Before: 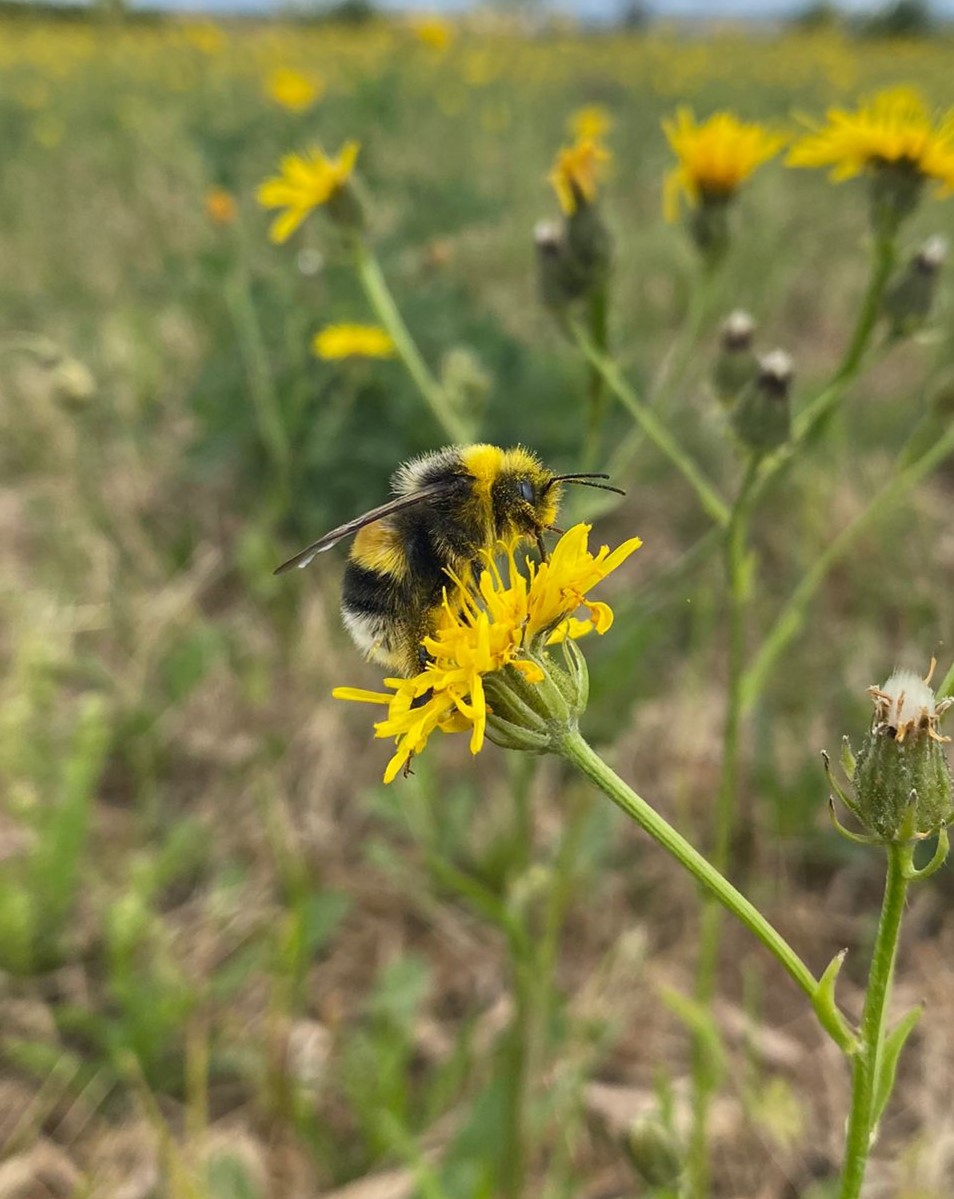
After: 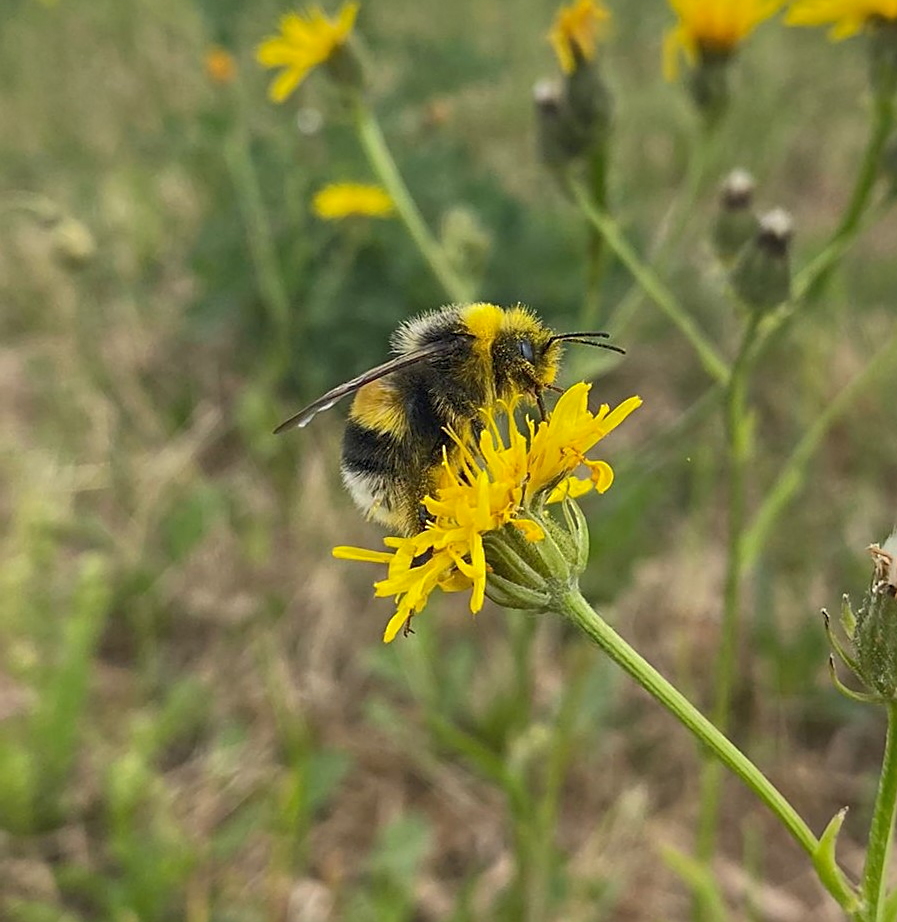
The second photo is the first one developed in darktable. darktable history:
crop and rotate: angle 0.079°, top 11.766%, right 5.741%, bottom 11.122%
sharpen: on, module defaults
shadows and highlights: on, module defaults
